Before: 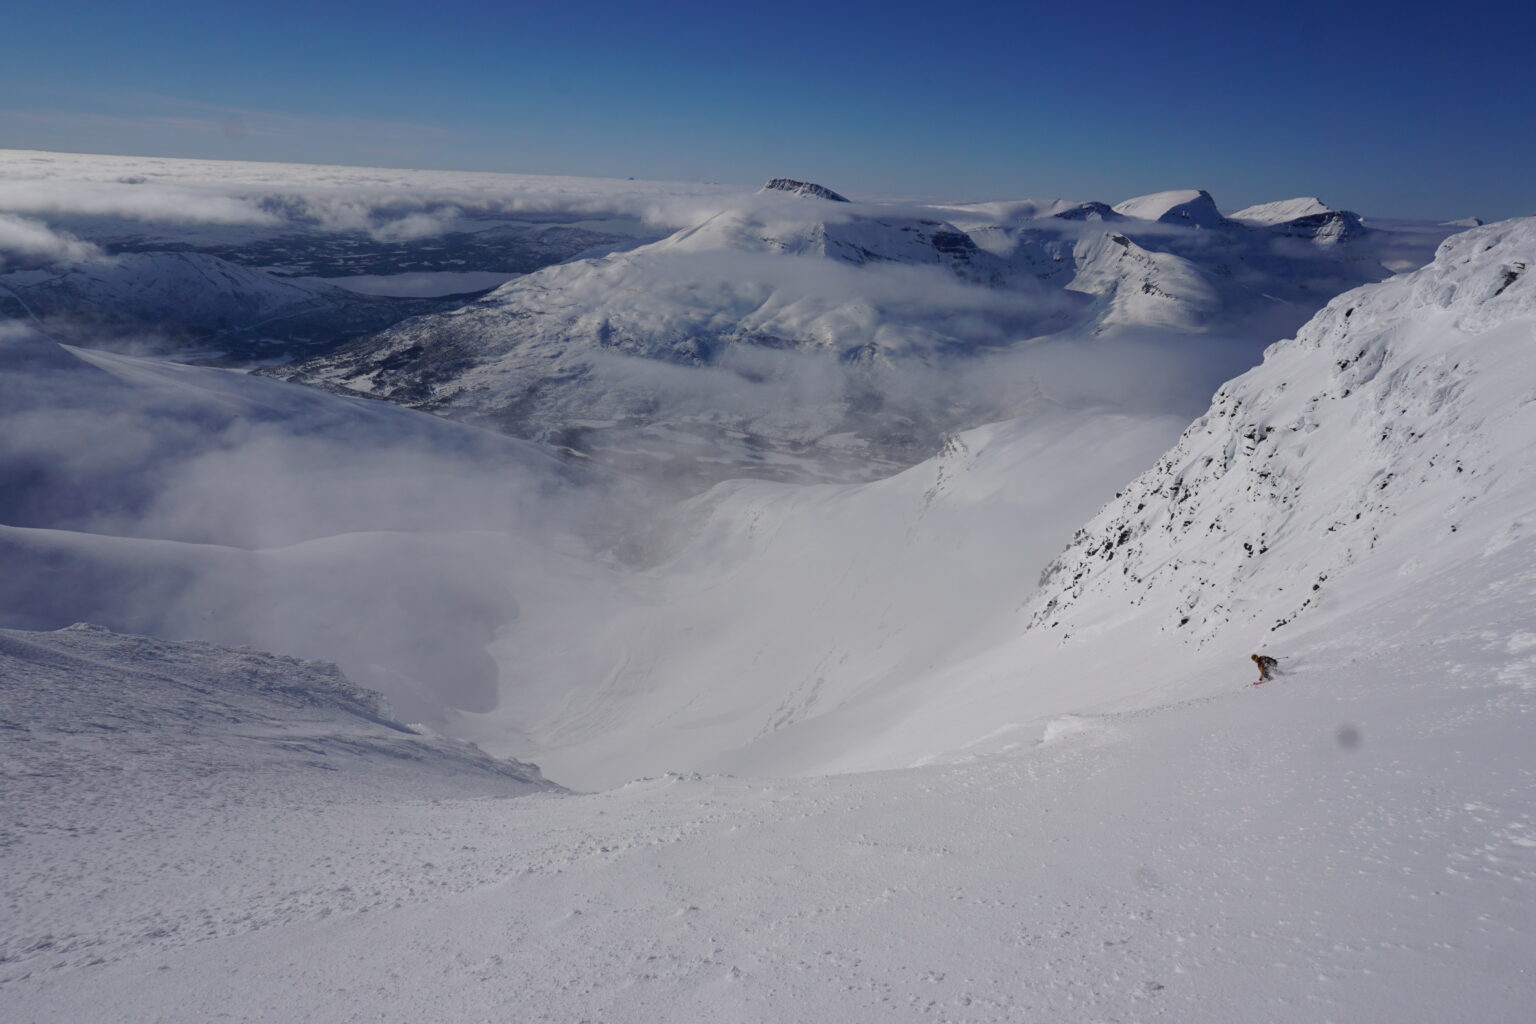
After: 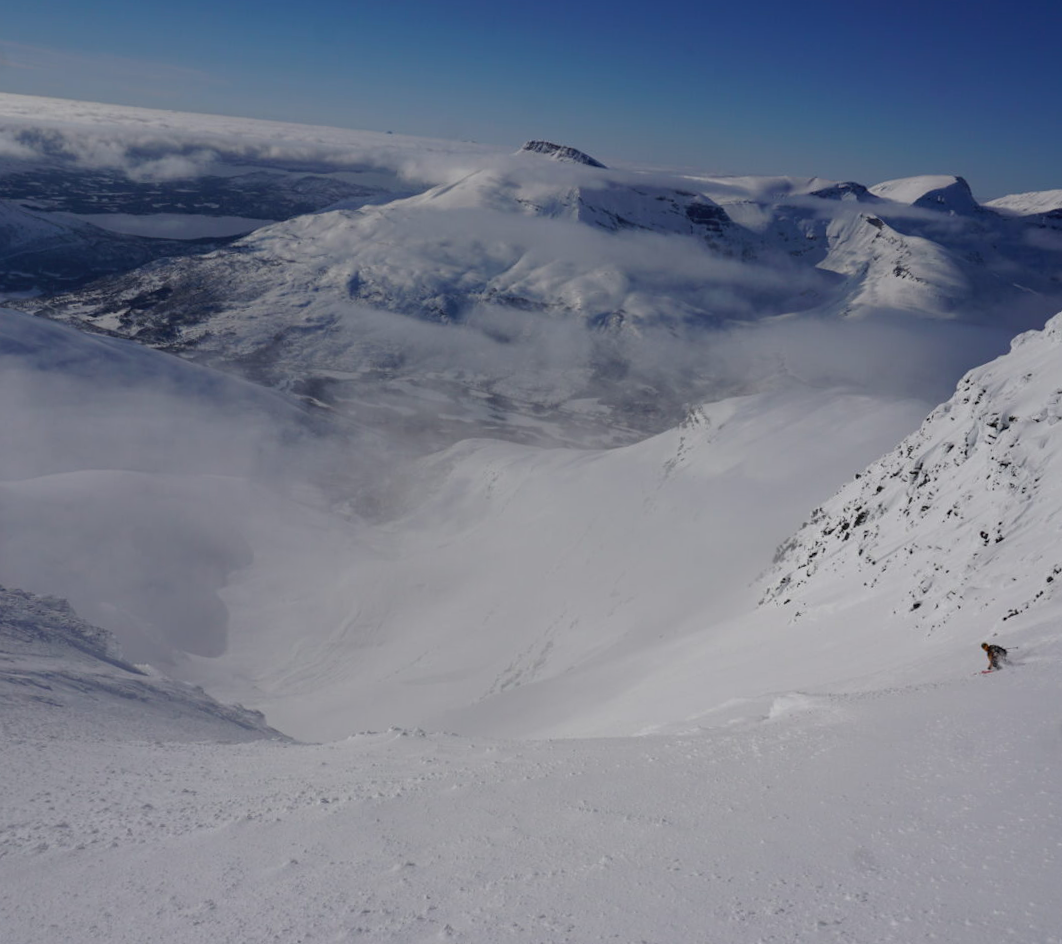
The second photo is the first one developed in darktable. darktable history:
exposure: exposure -0.177 EV, compensate highlight preservation false
crop and rotate: angle -3.27°, left 14.277%, top 0.028%, right 10.766%, bottom 0.028%
